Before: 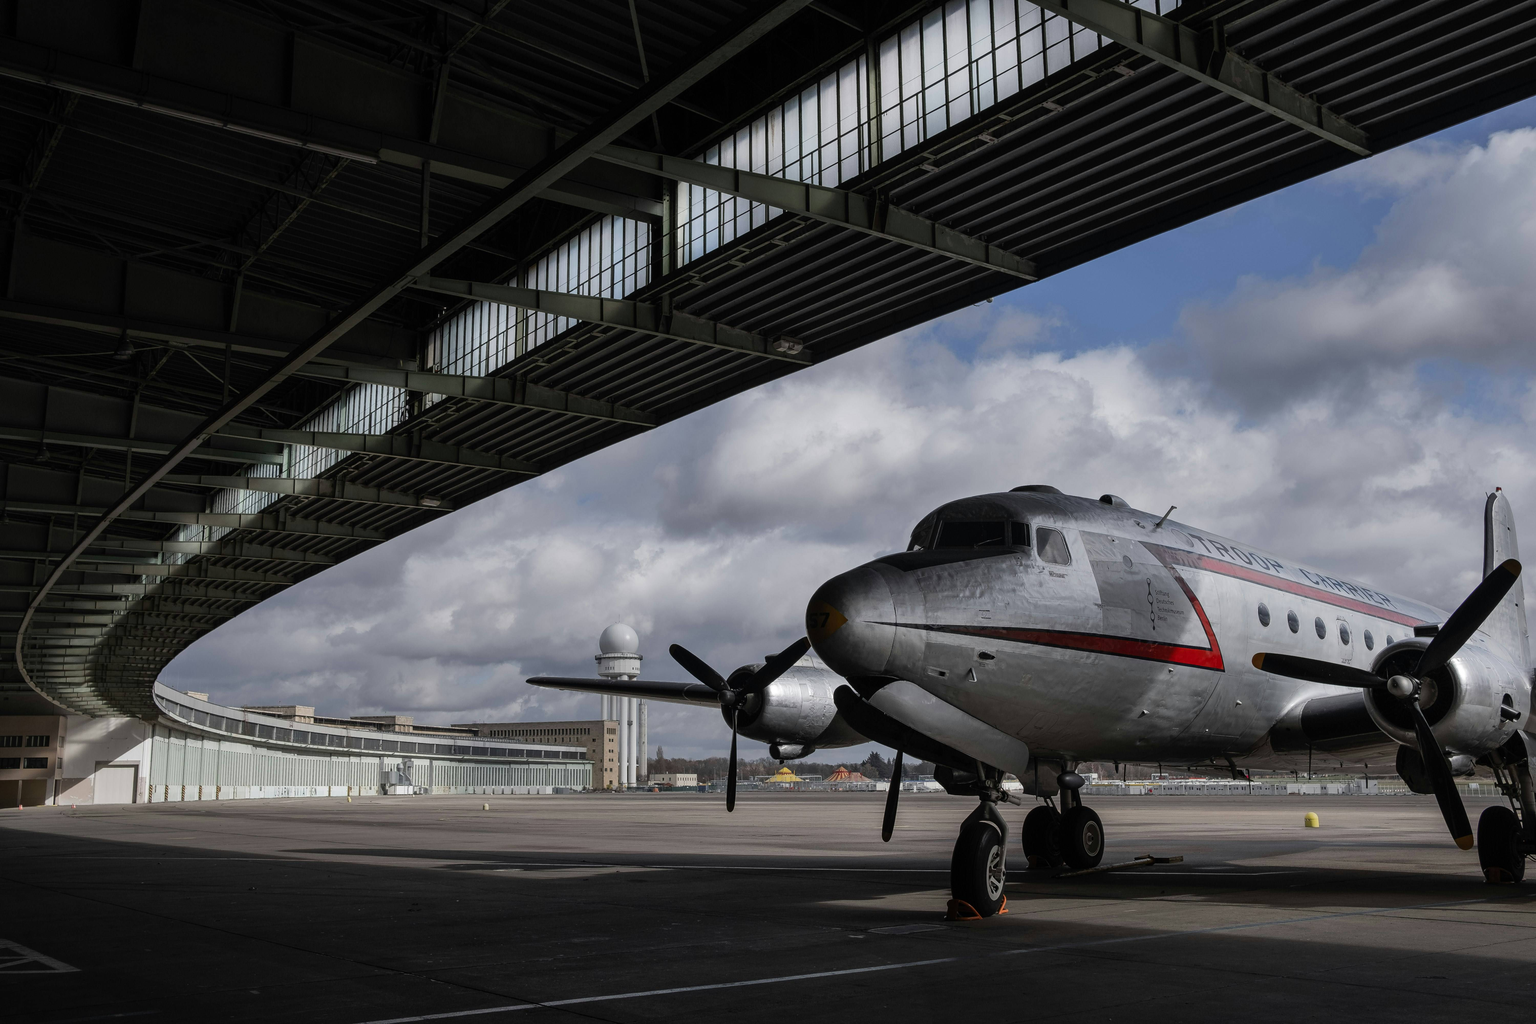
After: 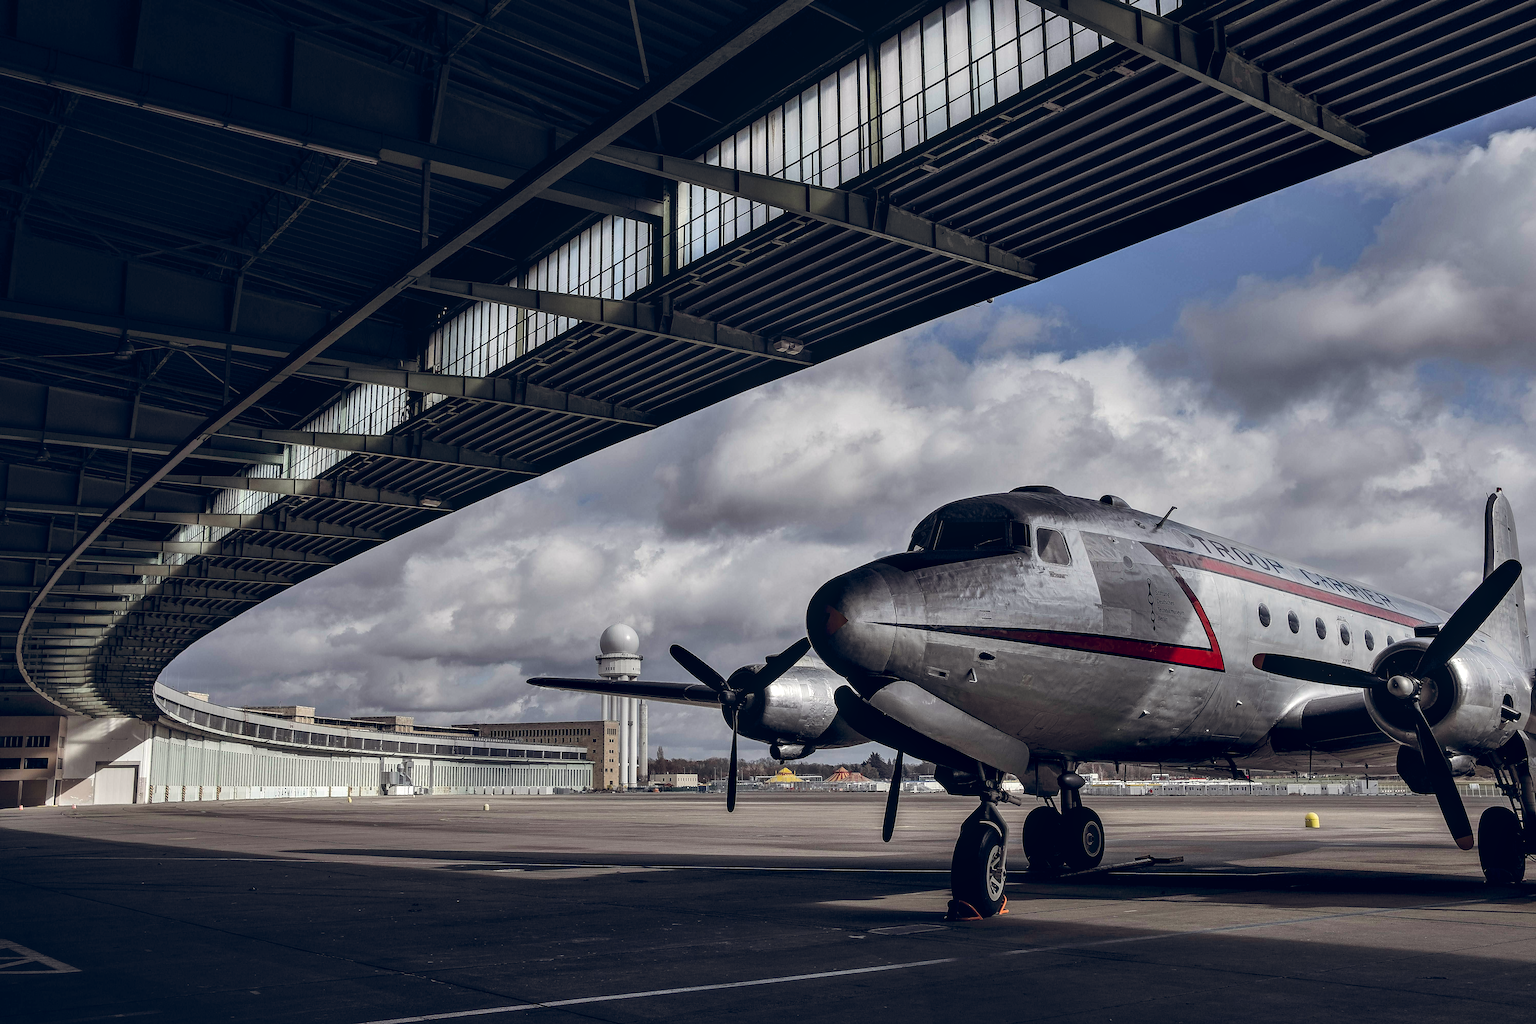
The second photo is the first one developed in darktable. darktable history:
color calibration: output colorfulness [0, 0.315, 0, 0], x 0.341, y 0.355, temperature 5166 K
local contrast: on, module defaults
sharpen: on, module defaults
contrast equalizer: octaves 7, y [[0.6 ×6], [0.55 ×6], [0 ×6], [0 ×6], [0 ×6]], mix 0.53
color zones: curves: ch0 [(0, 0.613) (0.01, 0.613) (0.245, 0.448) (0.498, 0.529) (0.642, 0.665) (0.879, 0.777) (0.99, 0.613)]; ch1 [(0, 0) (0.143, 0) (0.286, 0) (0.429, 0) (0.571, 0) (0.714, 0) (0.857, 0)], mix -93.41%
color balance rgb: shadows lift › luminance 6.56%, shadows lift › chroma 4.05%, shadows lift › hue 45.5°, power › hue 231.93°, global offset › luminance 0.22%, global offset › chroma 0.18%, global offset › hue 255.02°
